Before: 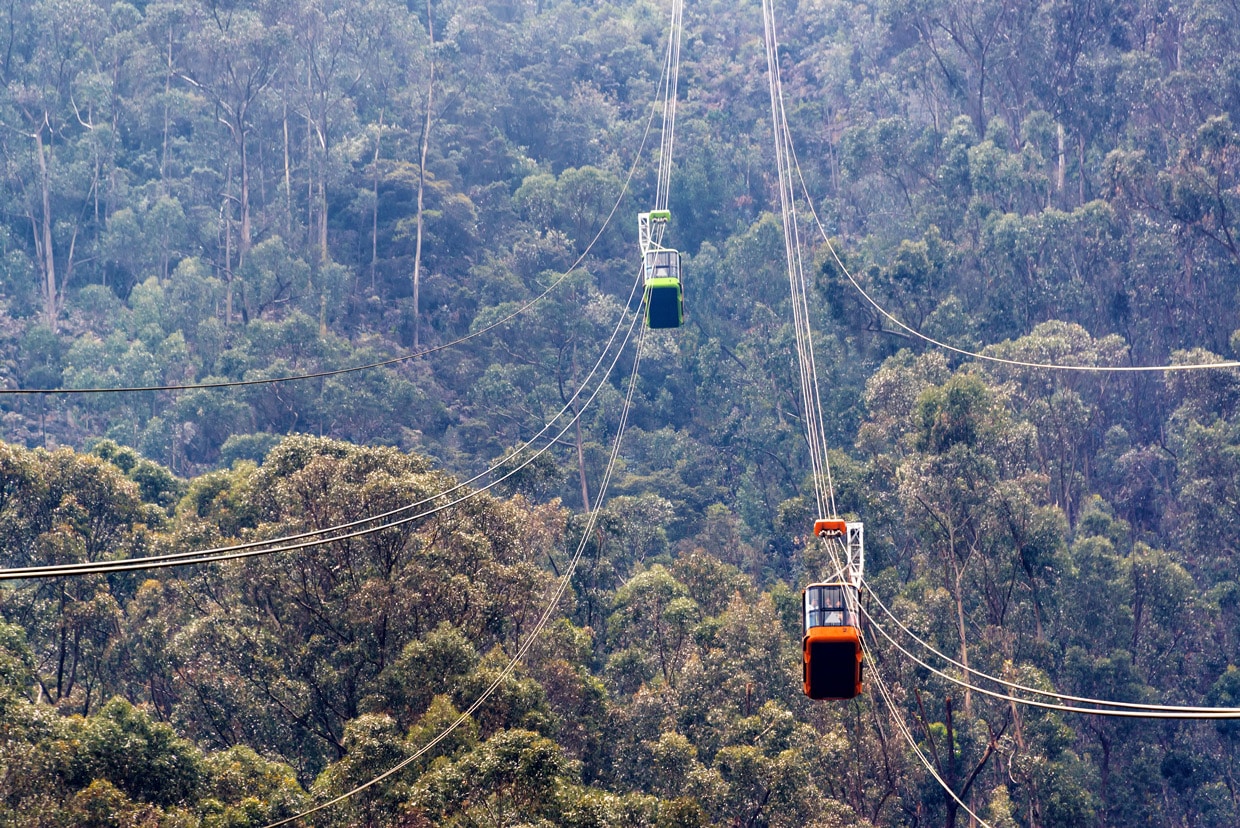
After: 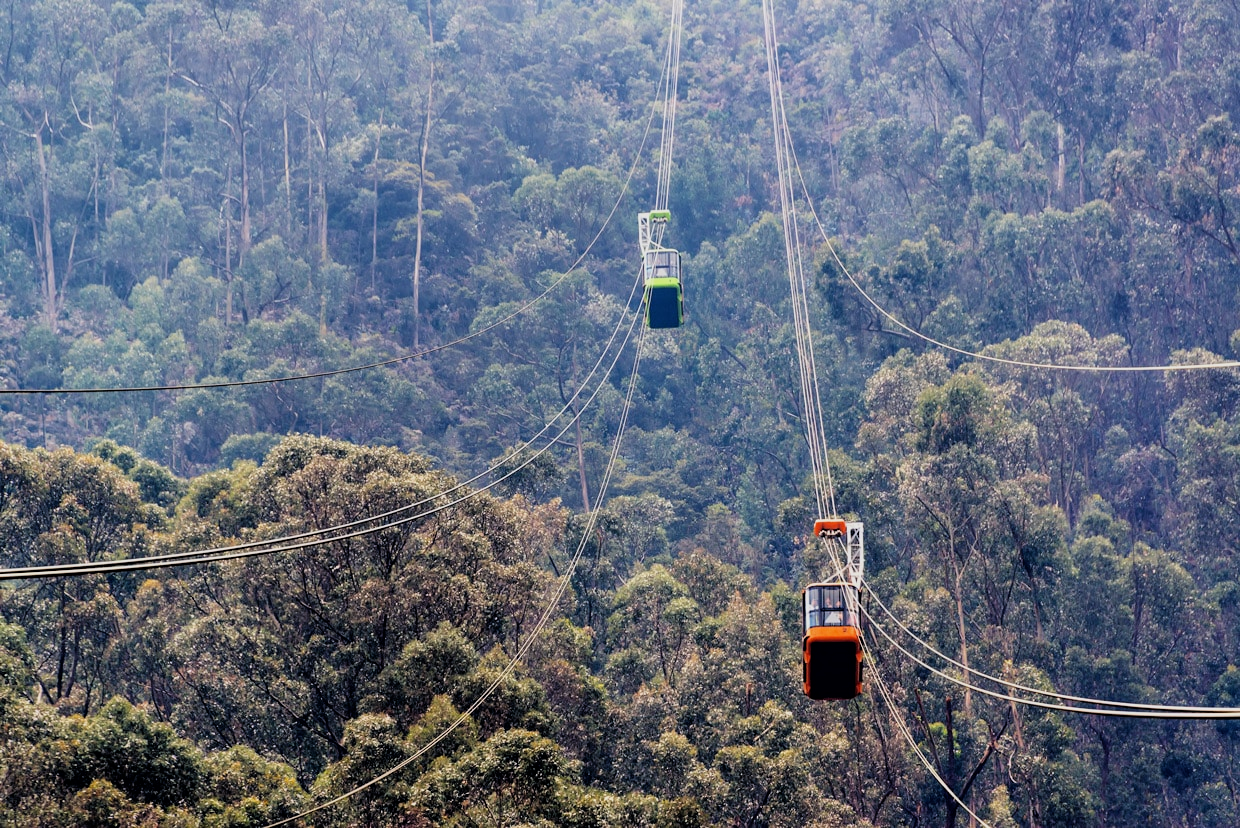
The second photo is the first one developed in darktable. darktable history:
filmic rgb: black relative exposure -7.78 EV, white relative exposure 4.44 EV, hardness 3.75, latitude 50.18%, contrast 1.101, color science v6 (2022)
